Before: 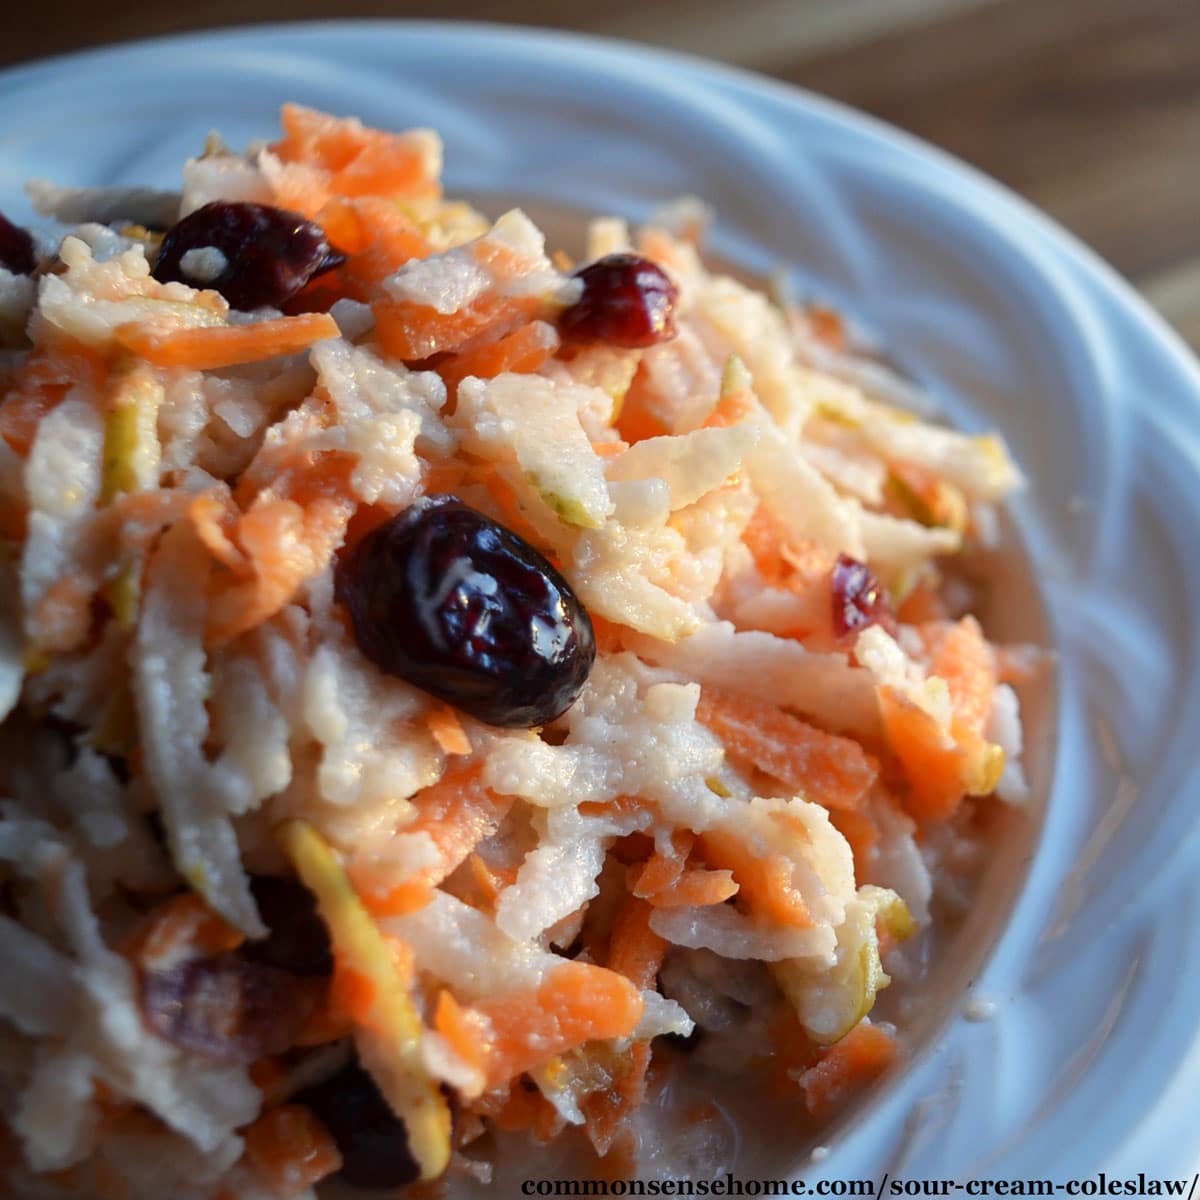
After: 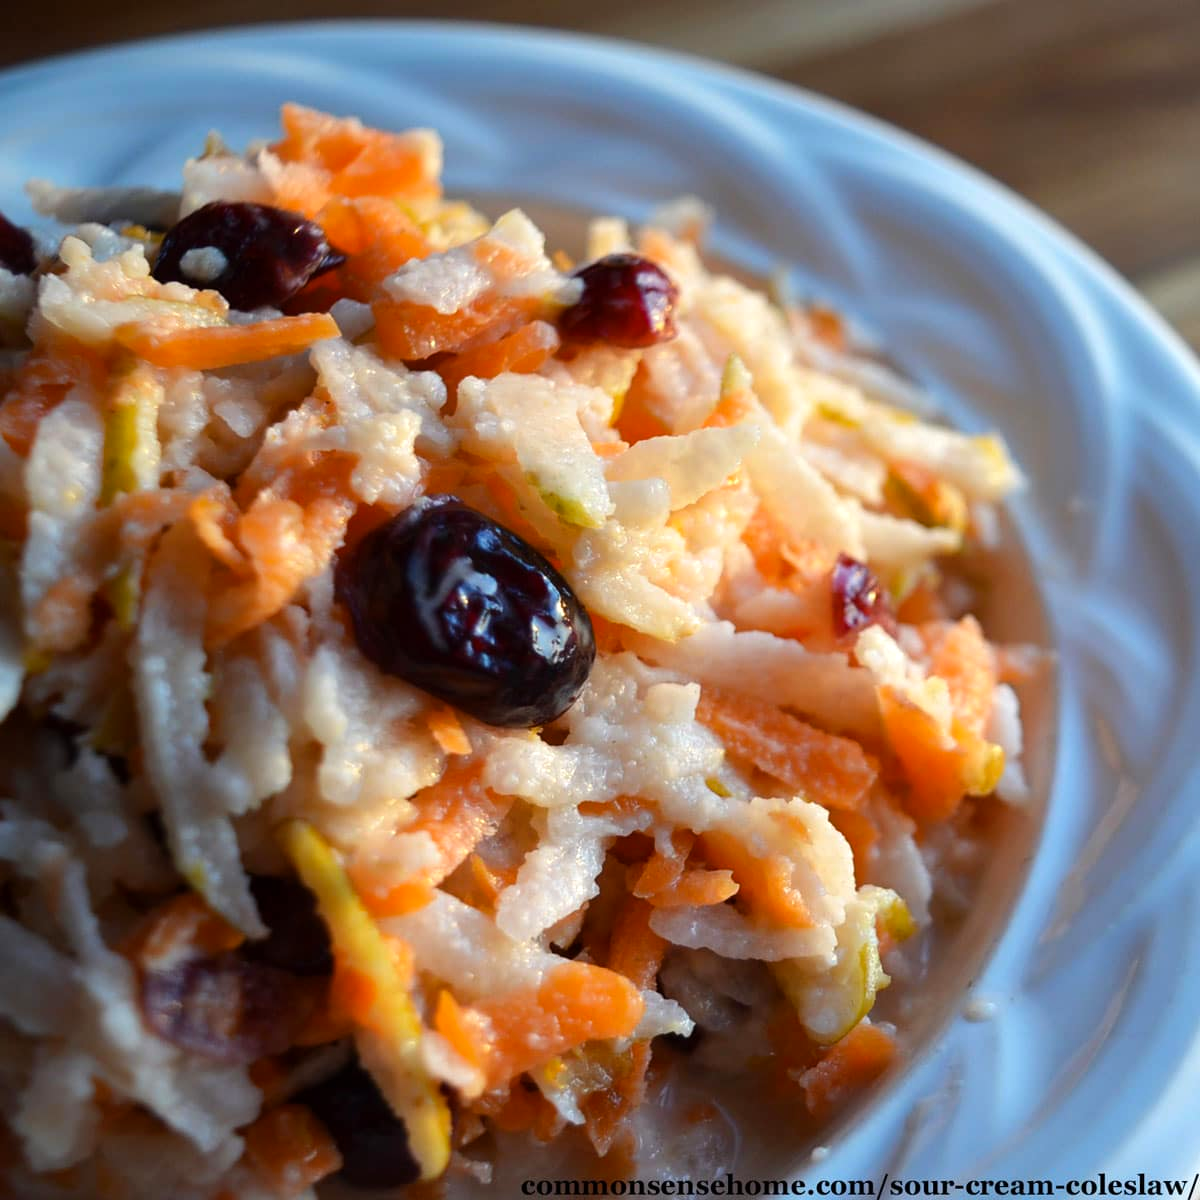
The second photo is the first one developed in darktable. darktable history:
color balance rgb: power › hue 316.32°, linear chroma grading › global chroma 15.024%, perceptual saturation grading › global saturation 0.719%, global vibrance 11.532%, contrast 4.872%
